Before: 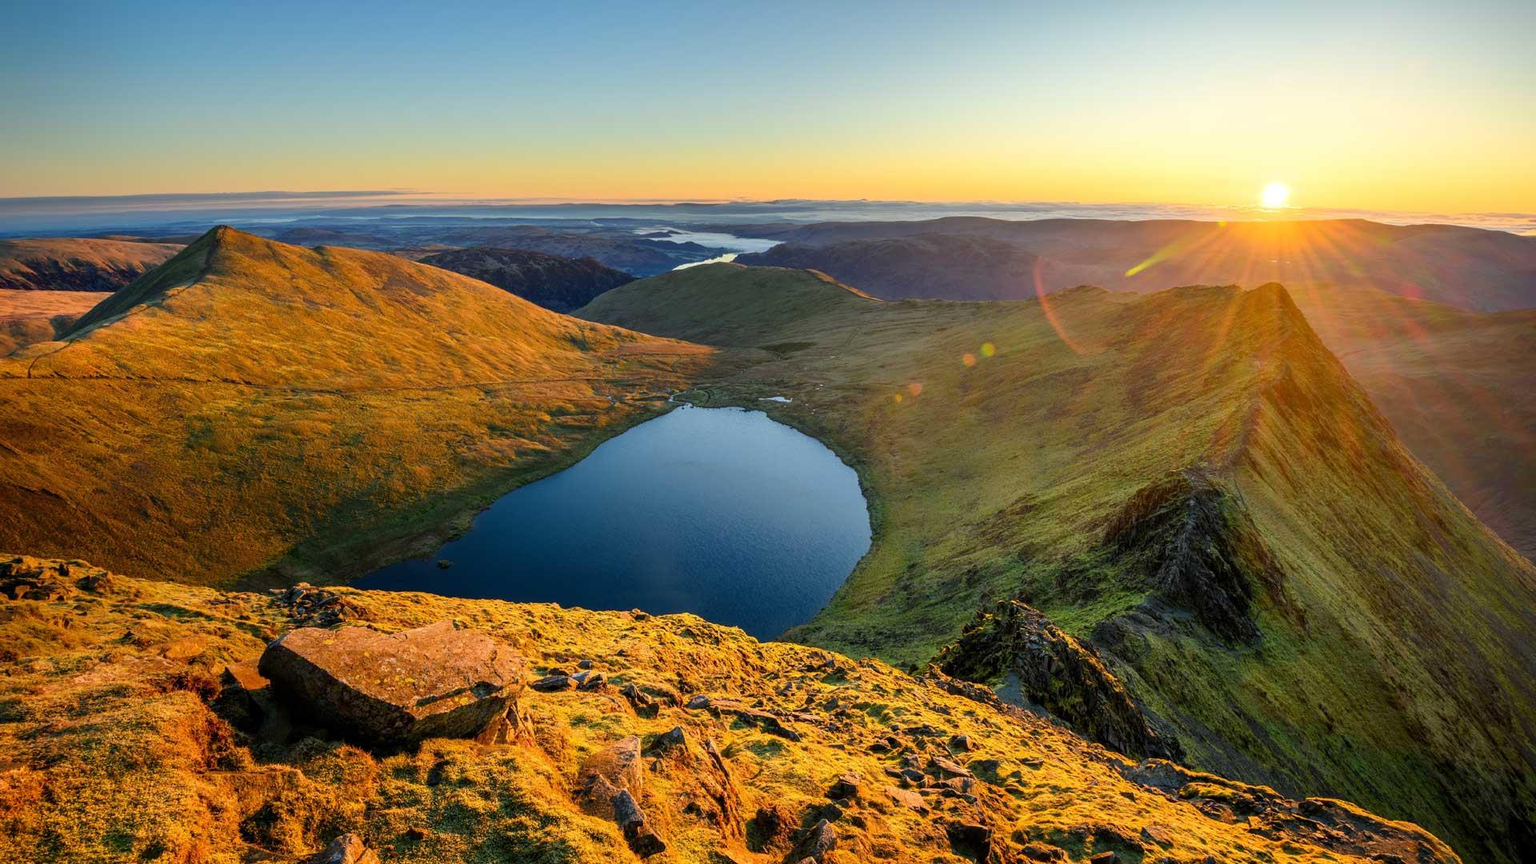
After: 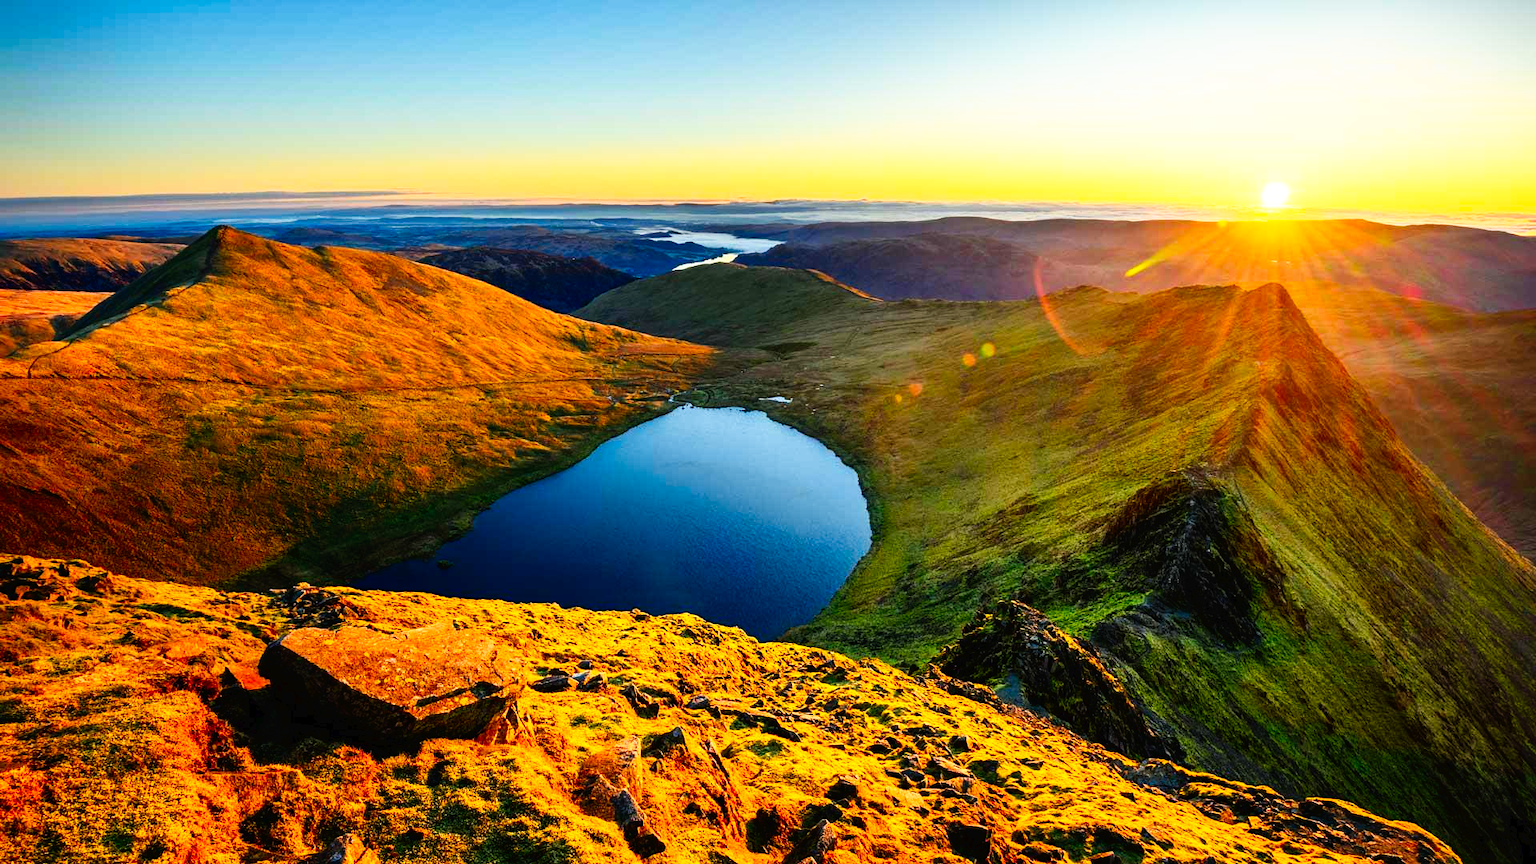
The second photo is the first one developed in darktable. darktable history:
shadows and highlights: shadows 37.27, highlights -28.18, soften with gaussian
contrast brightness saturation: contrast 0.16, saturation 0.32
tone curve: curves: ch0 [(0, 0) (0.003, 0.016) (0.011, 0.016) (0.025, 0.016) (0.044, 0.017) (0.069, 0.026) (0.1, 0.044) (0.136, 0.074) (0.177, 0.121) (0.224, 0.183) (0.277, 0.248) (0.335, 0.326) (0.399, 0.413) (0.468, 0.511) (0.543, 0.612) (0.623, 0.717) (0.709, 0.818) (0.801, 0.911) (0.898, 0.979) (1, 1)], preserve colors none
